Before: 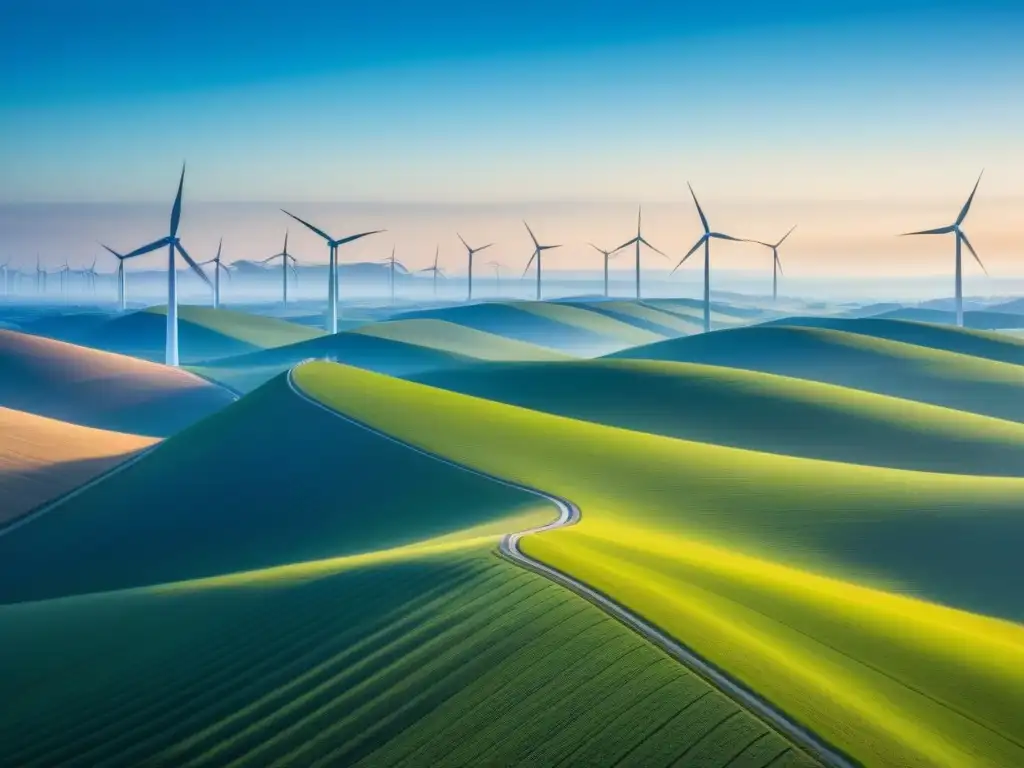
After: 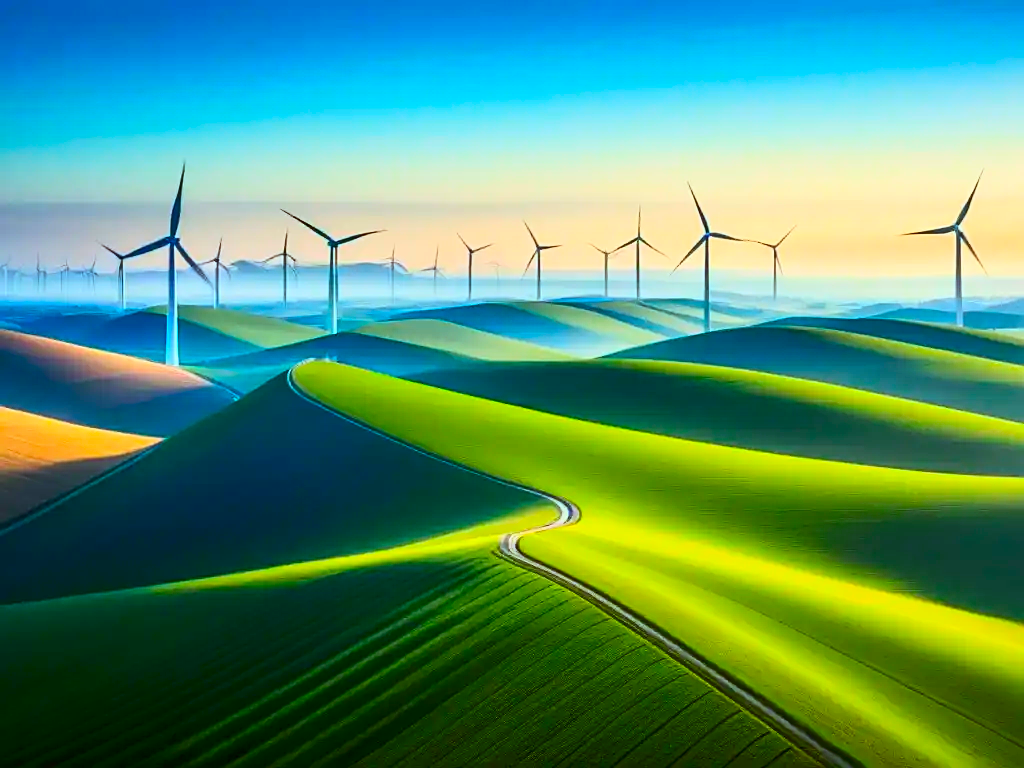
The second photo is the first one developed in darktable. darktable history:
exposure: black level correction 0.005, exposure 0.015 EV, compensate highlight preservation false
color correction: highlights a* -5.22, highlights b* 9.8, shadows a* 9.25, shadows b* 24.25
contrast brightness saturation: contrast 0.264, brightness 0.019, saturation 0.87
sharpen: on, module defaults
